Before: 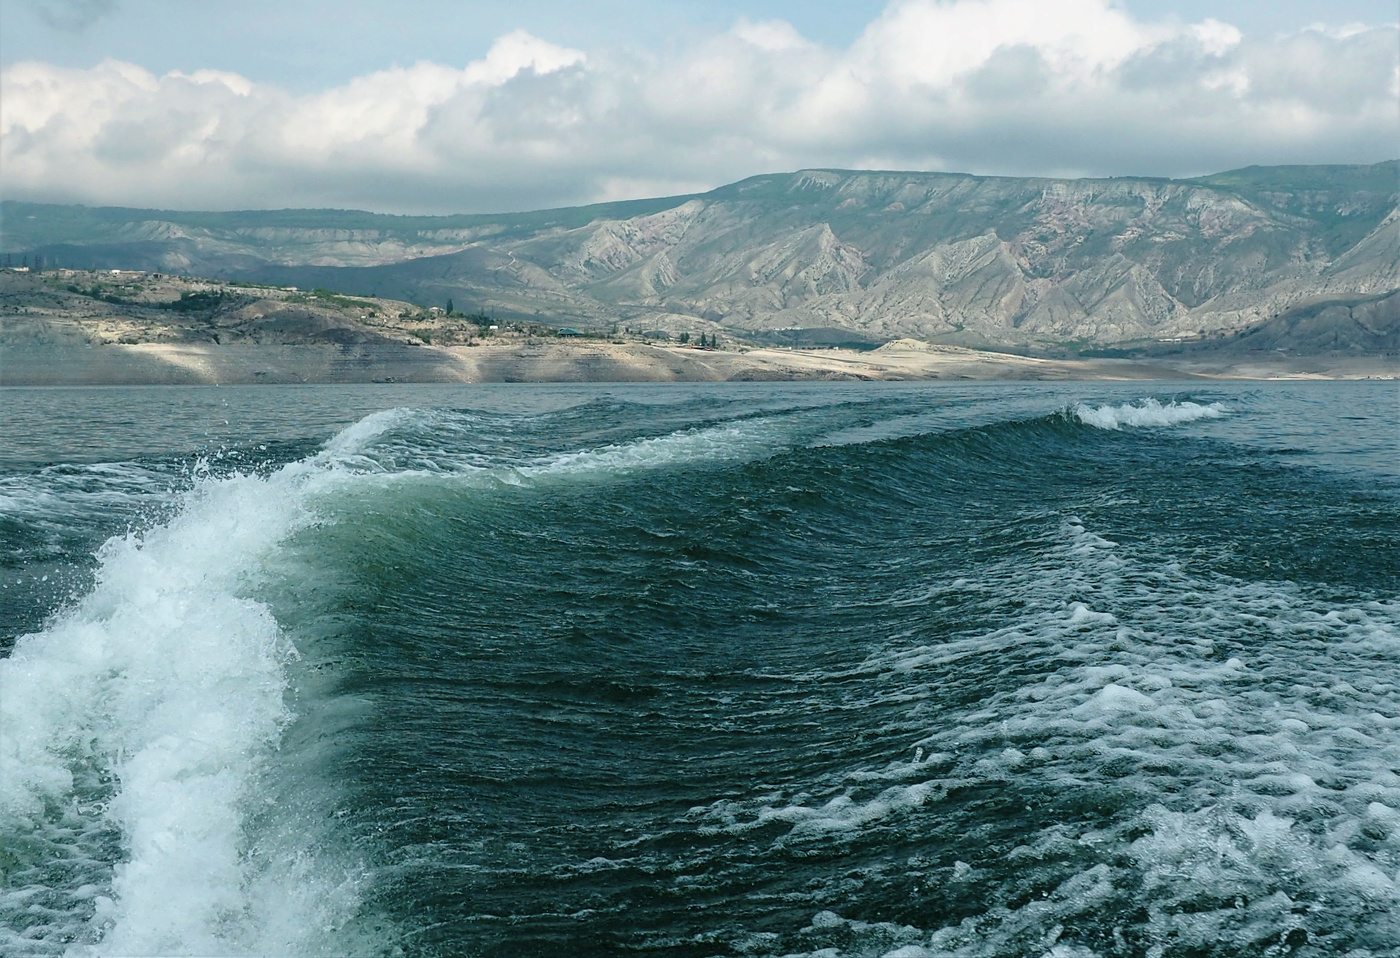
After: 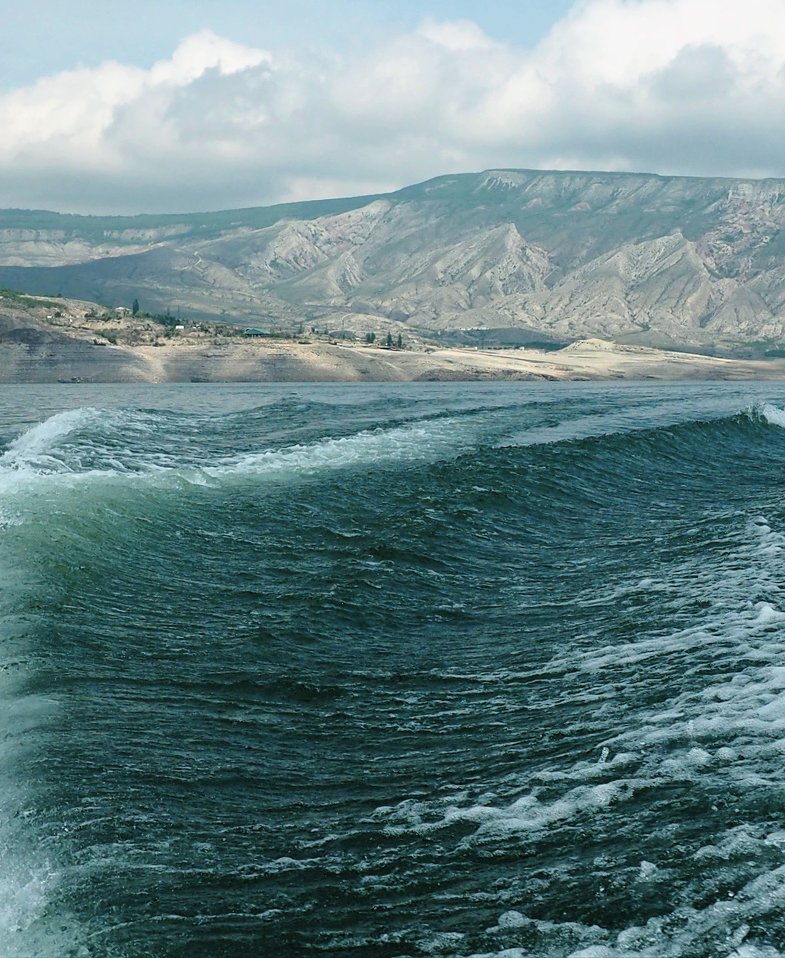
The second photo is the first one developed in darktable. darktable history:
contrast brightness saturation: contrast 0.055, brightness 0.057, saturation 0.009
crop and rotate: left 22.447%, right 21.416%
